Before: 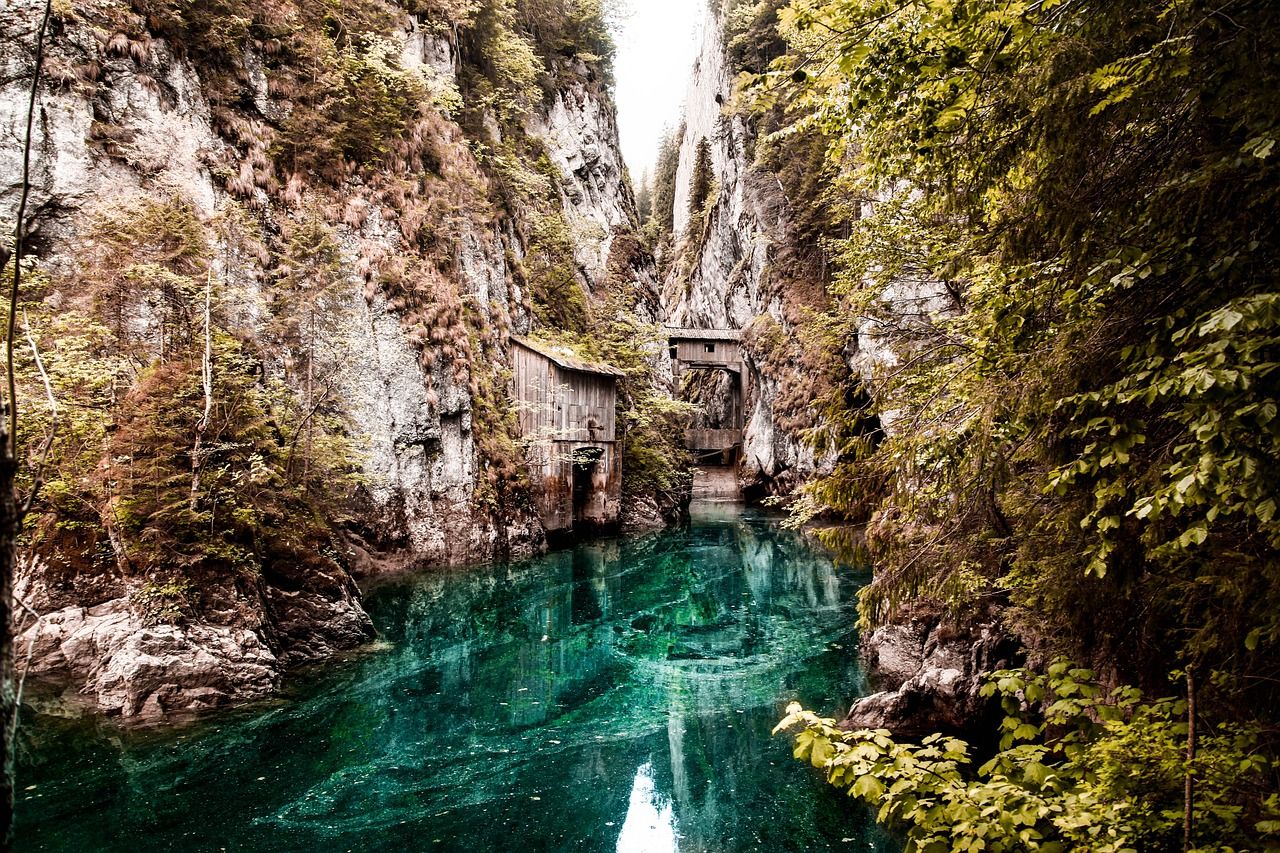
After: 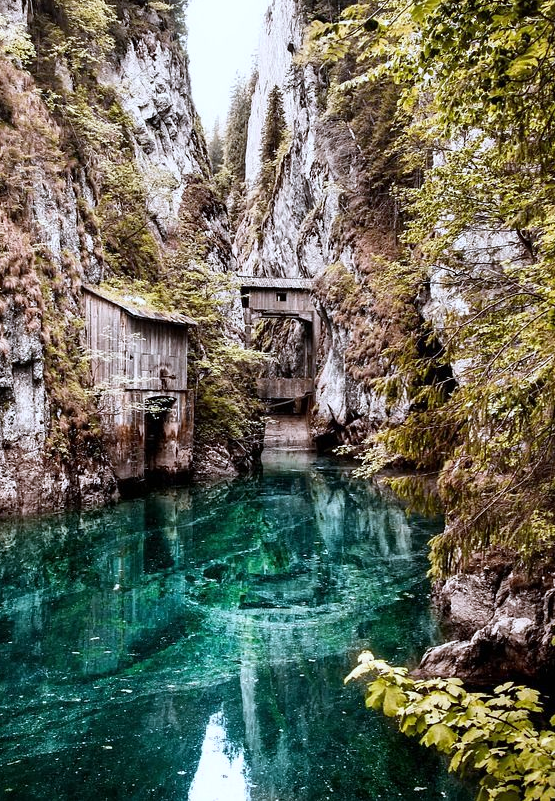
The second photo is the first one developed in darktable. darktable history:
white balance: red 0.954, blue 1.079
crop: left 33.452%, top 6.025%, right 23.155%
